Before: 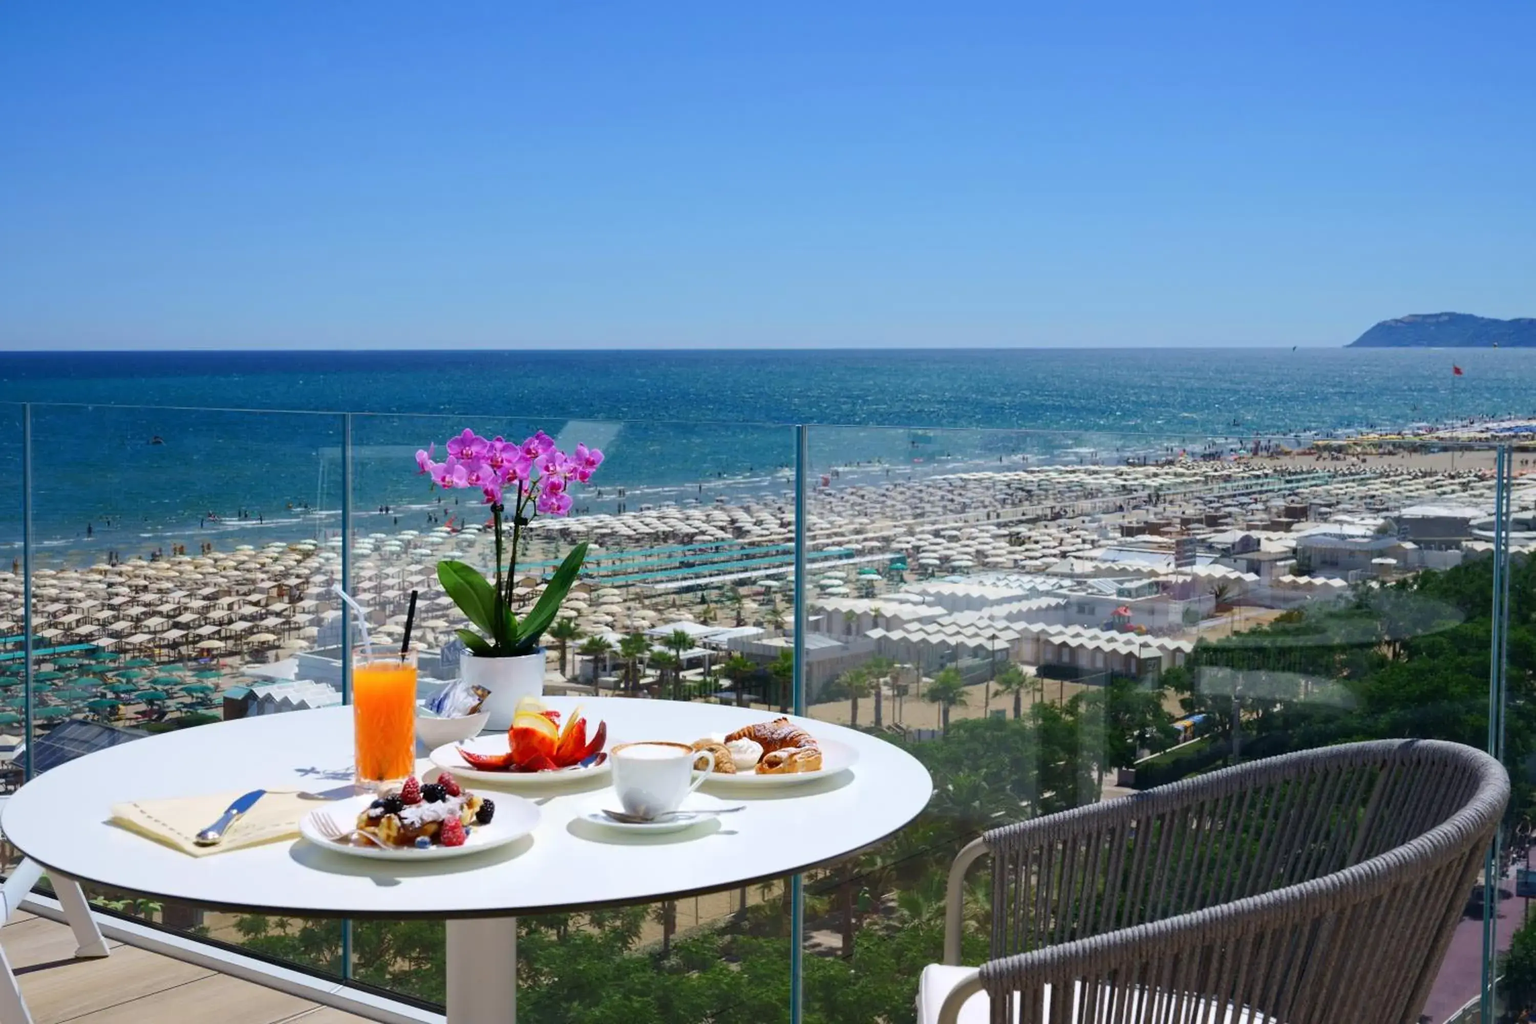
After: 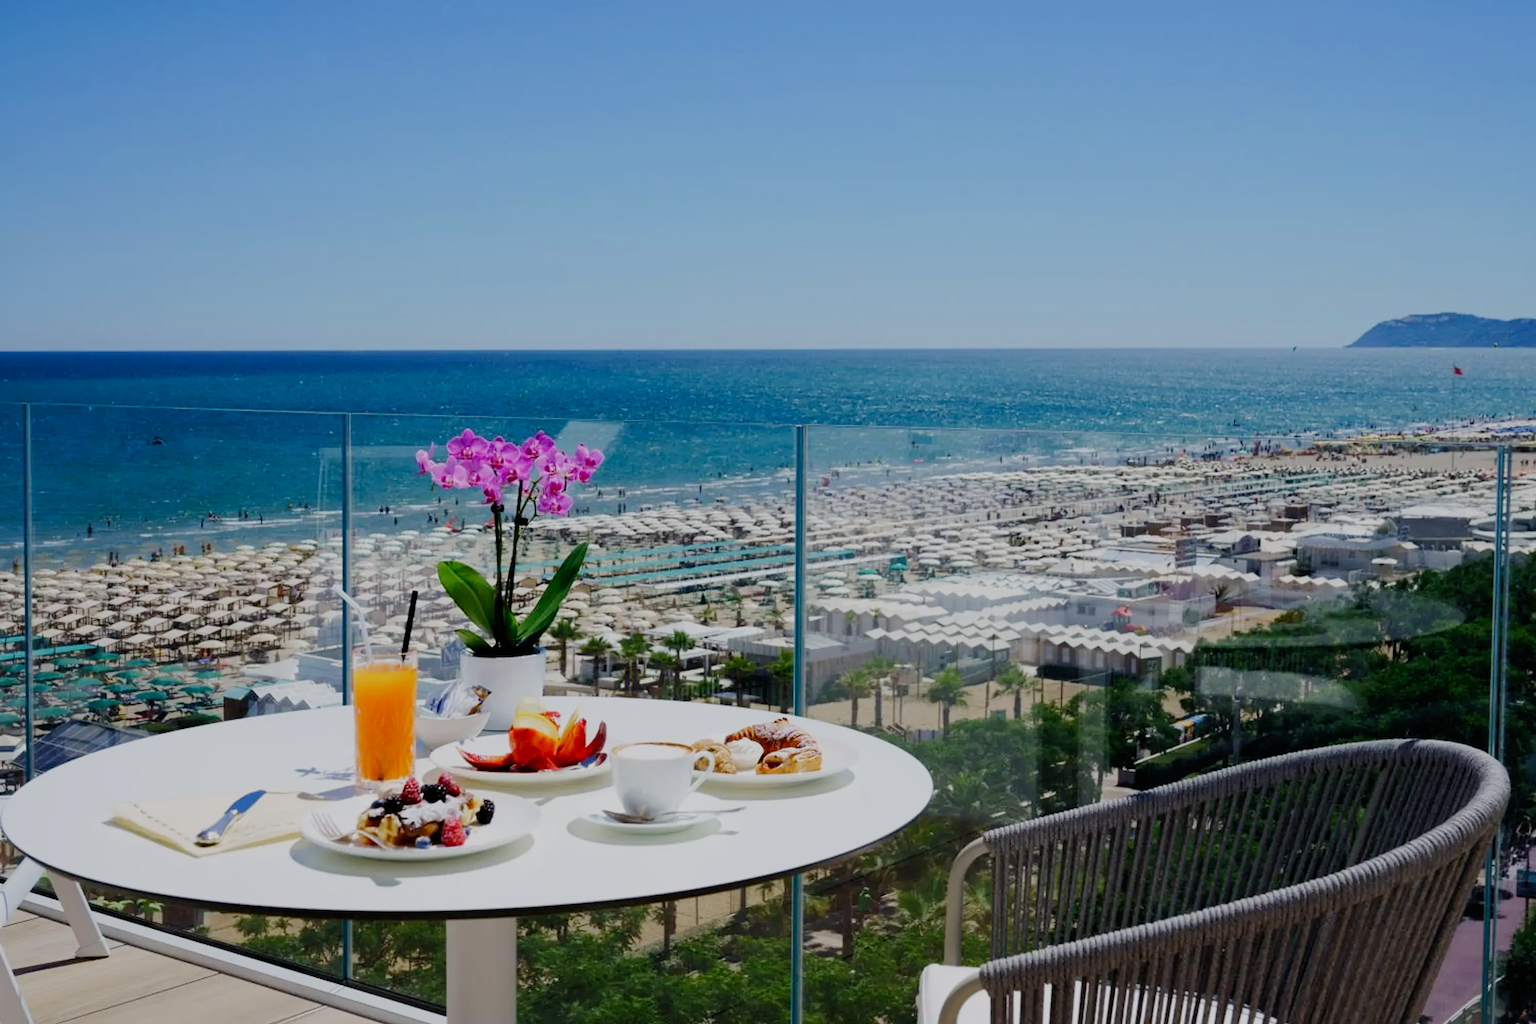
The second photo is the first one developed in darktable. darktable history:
filmic rgb: black relative exposure -6.93 EV, white relative exposure 5.61 EV, hardness 2.84, preserve chrominance no, color science v3 (2019), use custom middle-gray values true
